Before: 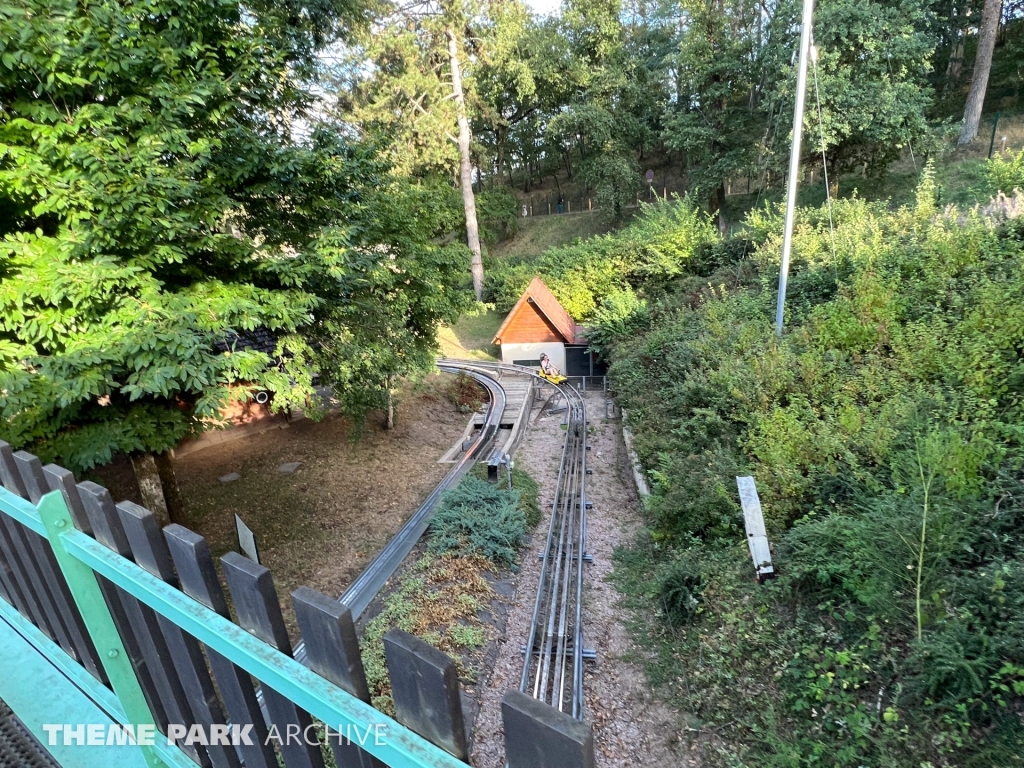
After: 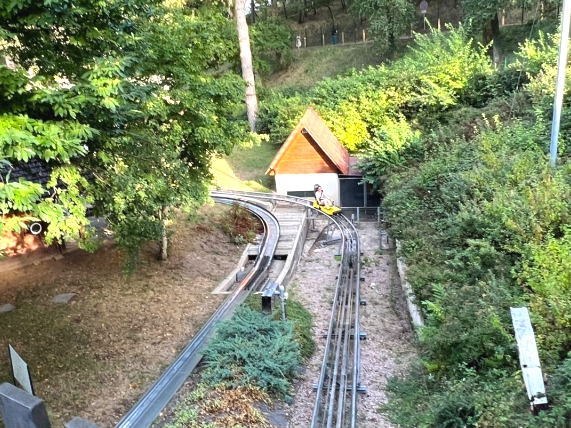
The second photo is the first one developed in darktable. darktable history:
color balance rgb: perceptual saturation grading › global saturation 10%
exposure: black level correction -0.002, exposure 0.54 EV, compensate highlight preservation false
crop and rotate: left 22.13%, top 22.054%, right 22.026%, bottom 22.102%
